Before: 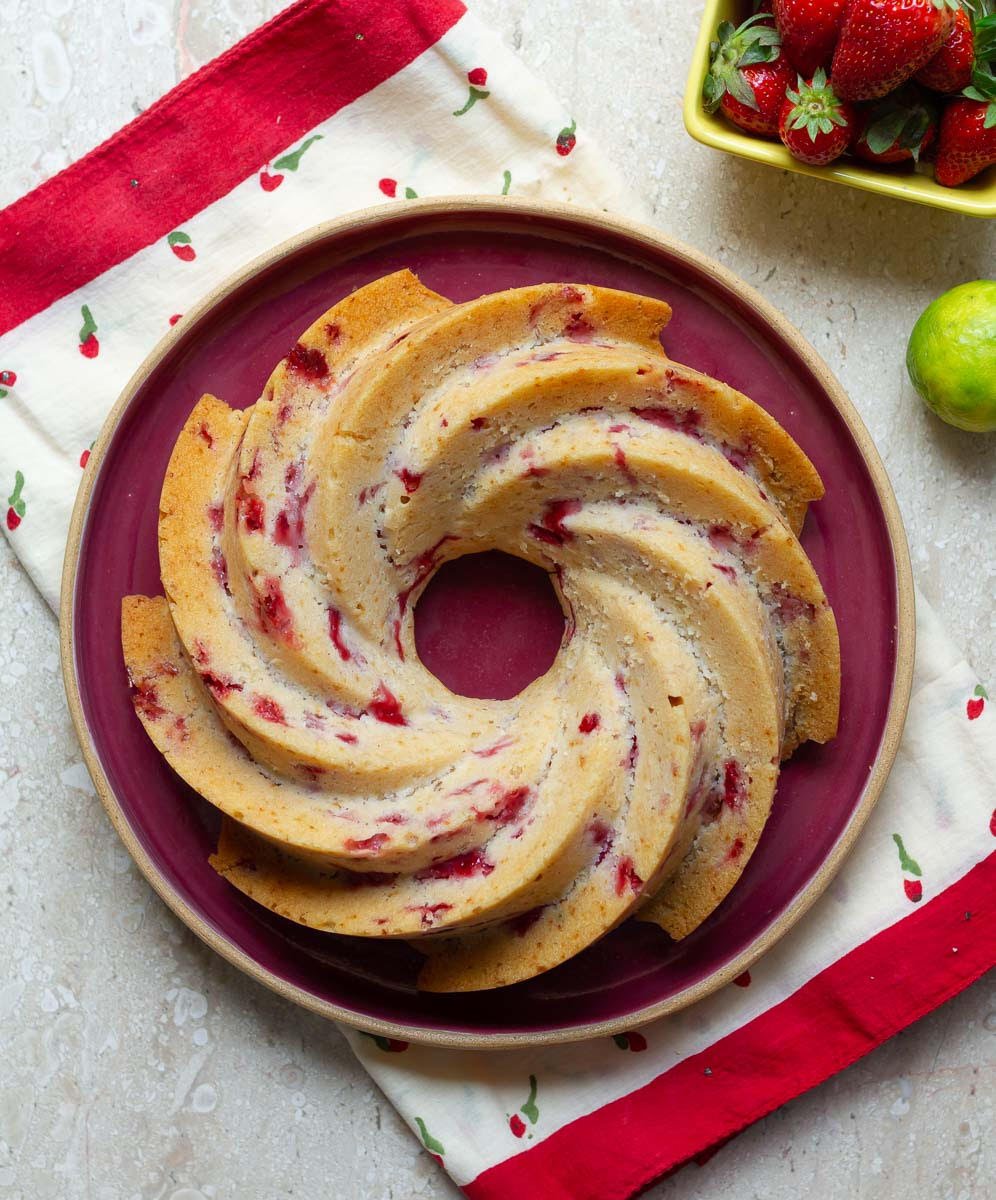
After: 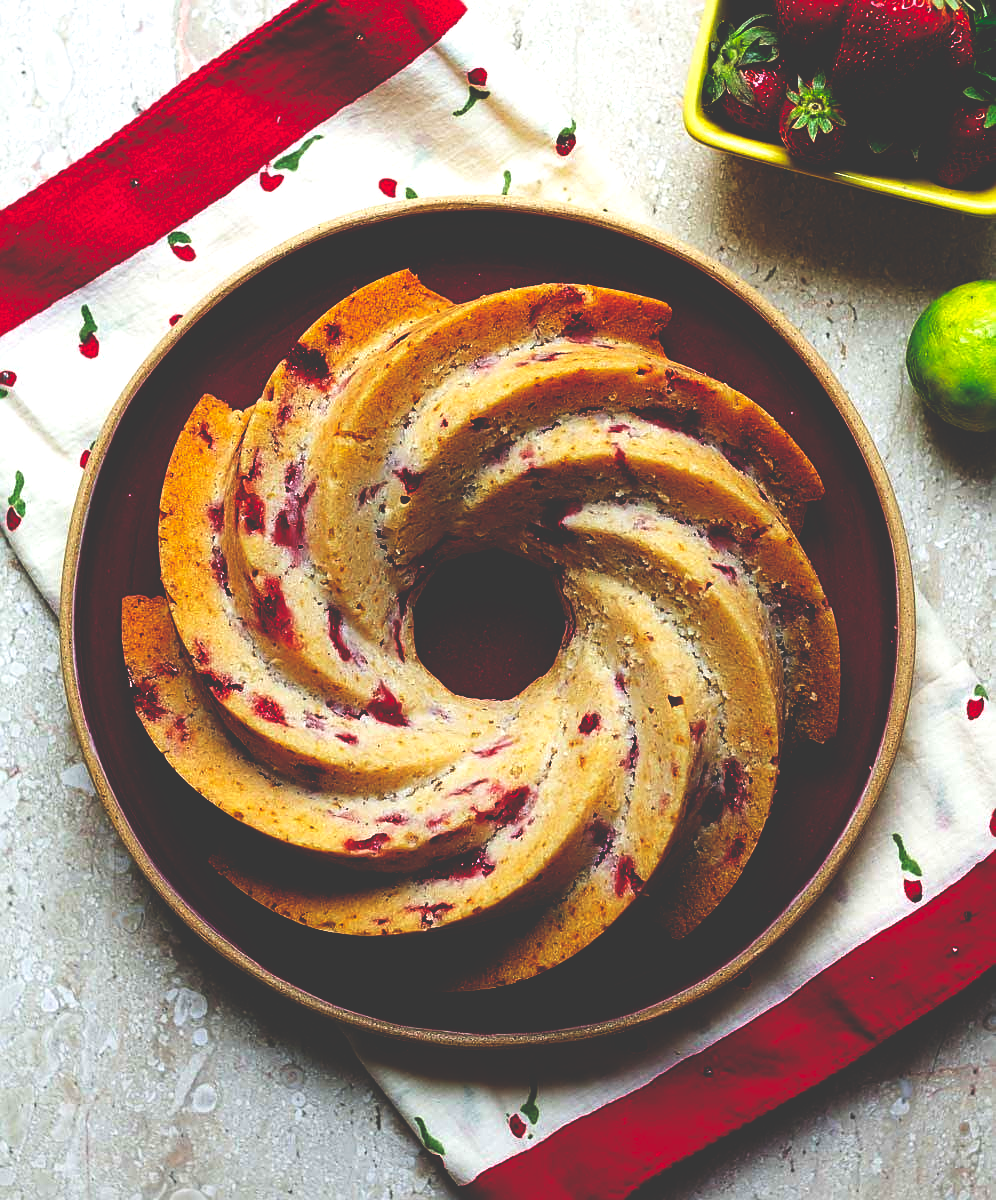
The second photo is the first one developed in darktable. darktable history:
base curve: curves: ch0 [(0, 0.036) (0.083, 0.04) (0.804, 1)], preserve colors none
sharpen: on, module defaults
